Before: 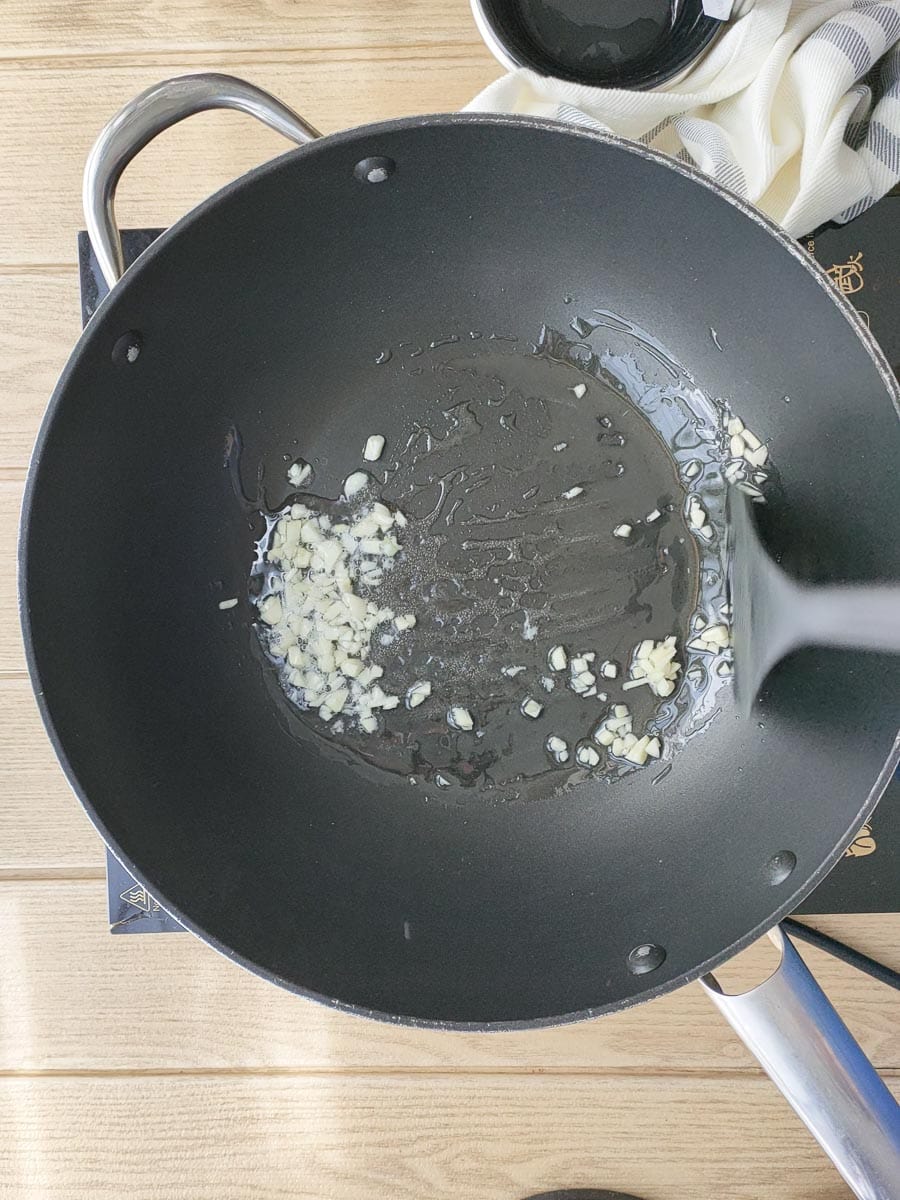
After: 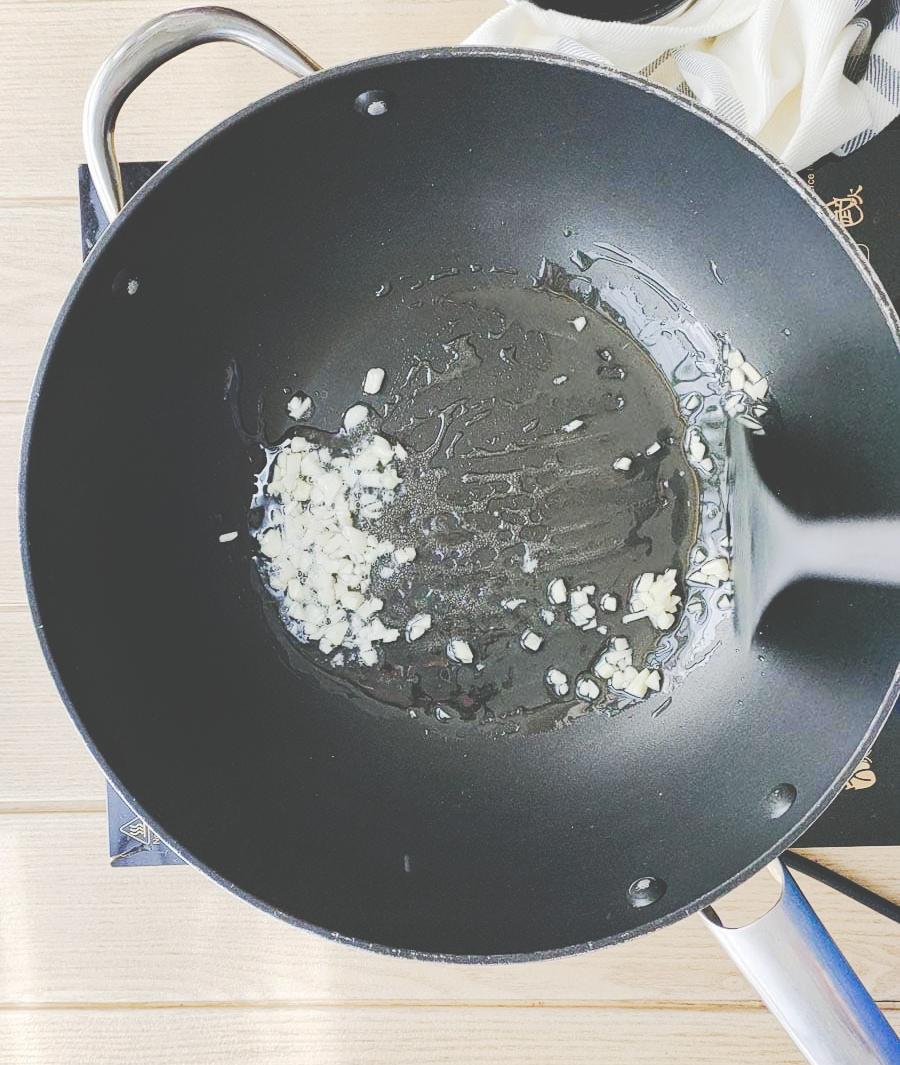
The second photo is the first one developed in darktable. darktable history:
crop and rotate: top 5.609%, bottom 5.609%
tone curve: curves: ch0 [(0, 0) (0.003, 0.26) (0.011, 0.26) (0.025, 0.26) (0.044, 0.257) (0.069, 0.257) (0.1, 0.257) (0.136, 0.255) (0.177, 0.258) (0.224, 0.272) (0.277, 0.294) (0.335, 0.346) (0.399, 0.422) (0.468, 0.536) (0.543, 0.657) (0.623, 0.757) (0.709, 0.823) (0.801, 0.872) (0.898, 0.92) (1, 1)], preserve colors none
